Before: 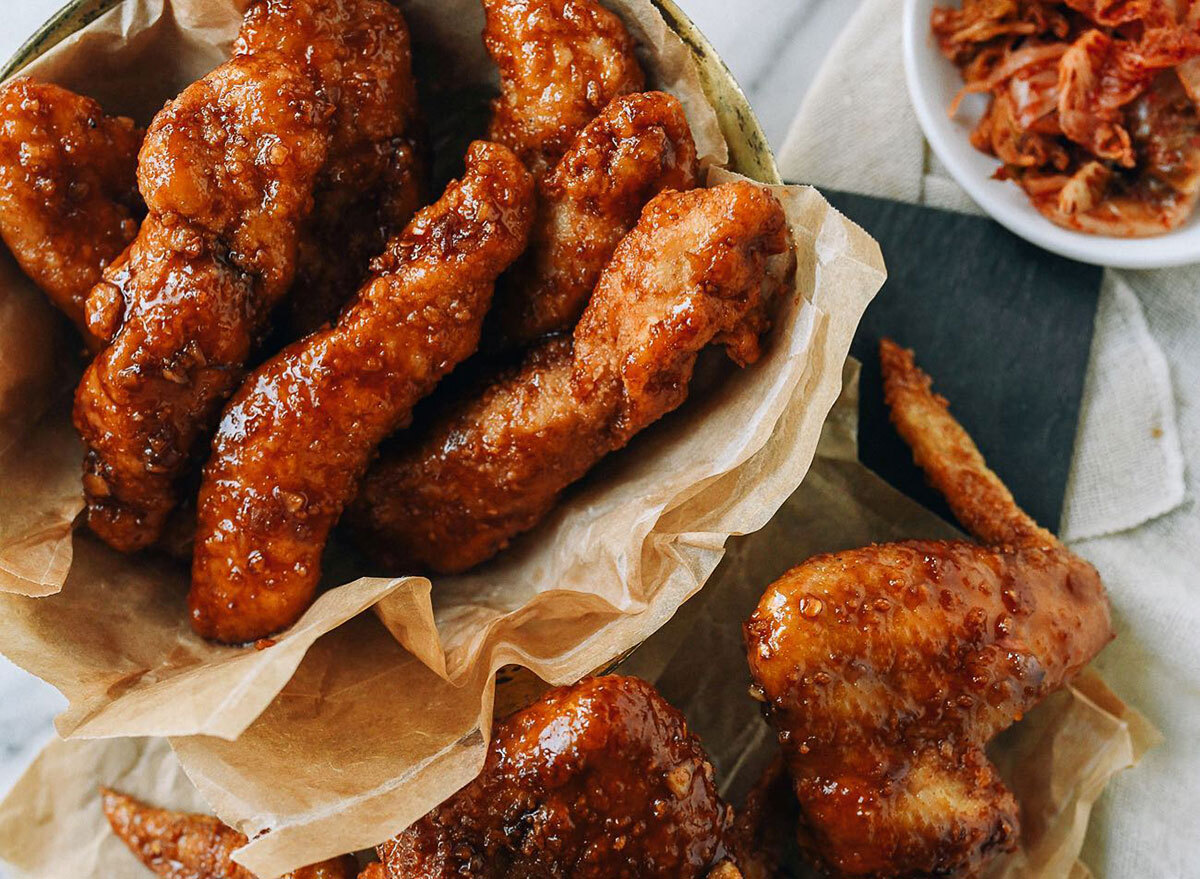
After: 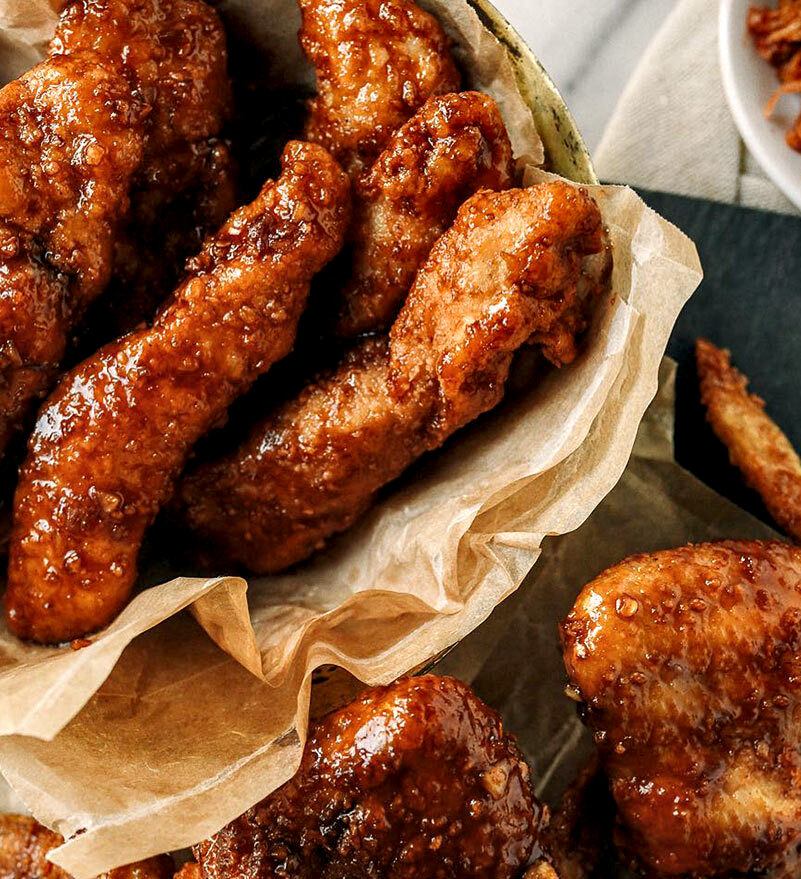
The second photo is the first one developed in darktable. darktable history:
local contrast: detail 135%, midtone range 0.747
shadows and highlights: shadows 25.42, highlights -26.32
crop: left 15.391%, right 17.824%
color calibration: x 0.329, y 0.346, temperature 5589.18 K
